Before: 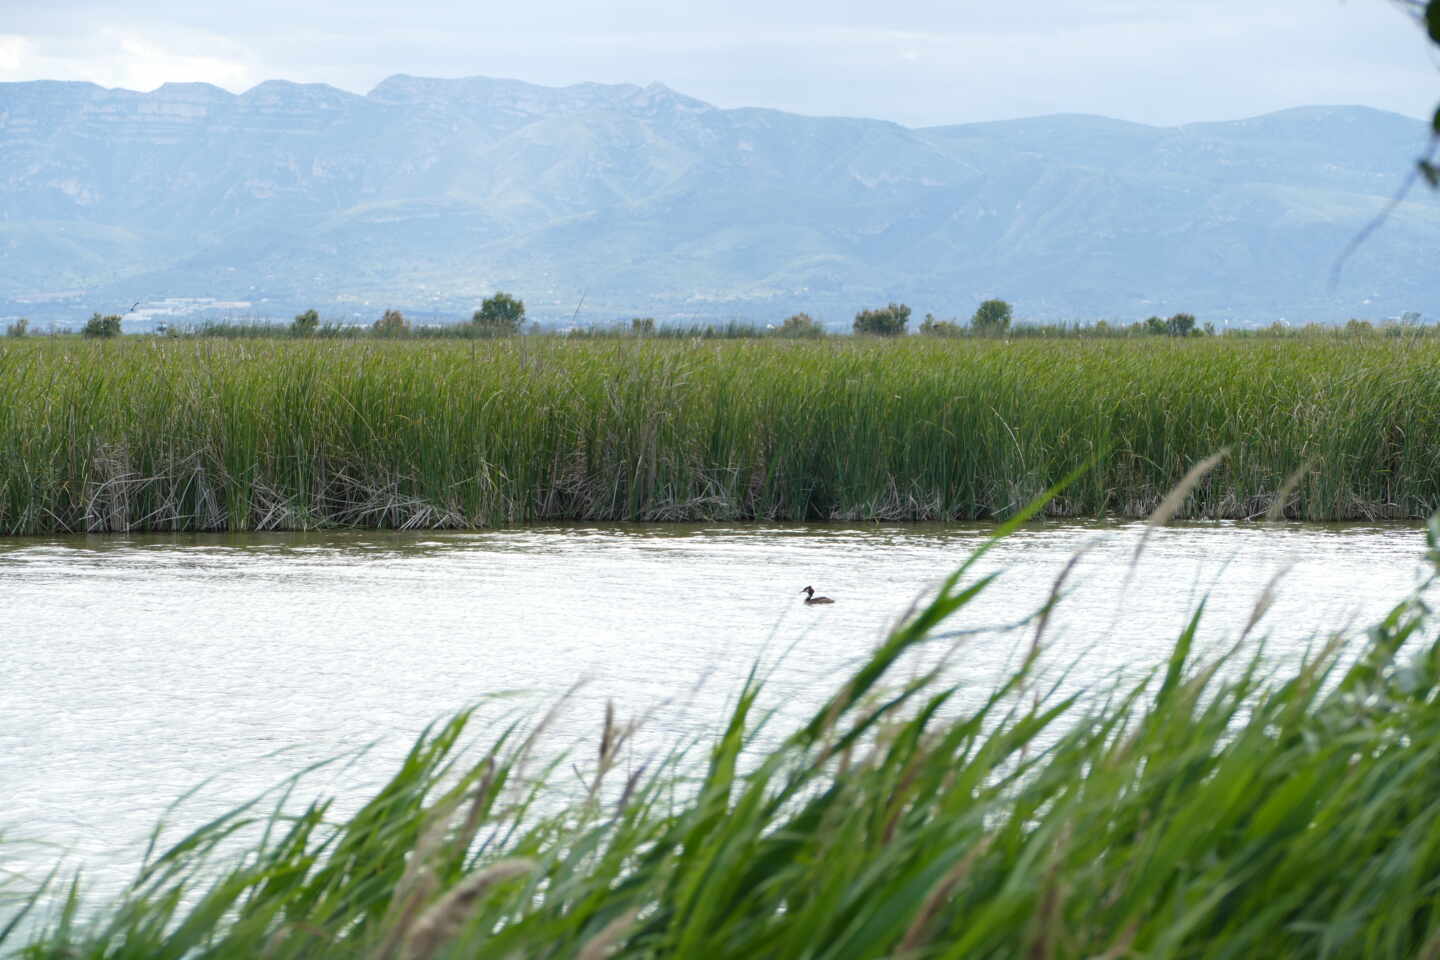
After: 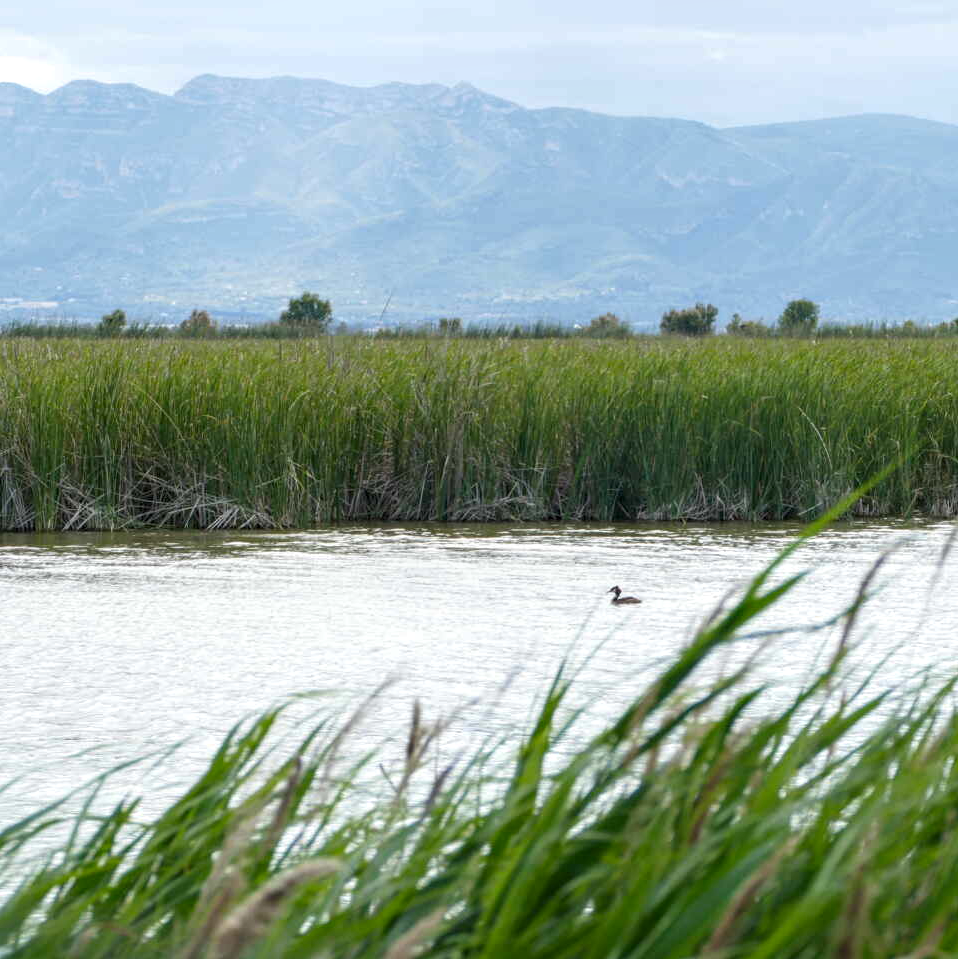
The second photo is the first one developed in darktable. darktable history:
contrast brightness saturation: saturation 0.102
exposure: compensate highlight preservation false
crop and rotate: left 13.472%, right 19.946%
local contrast: detail 130%
